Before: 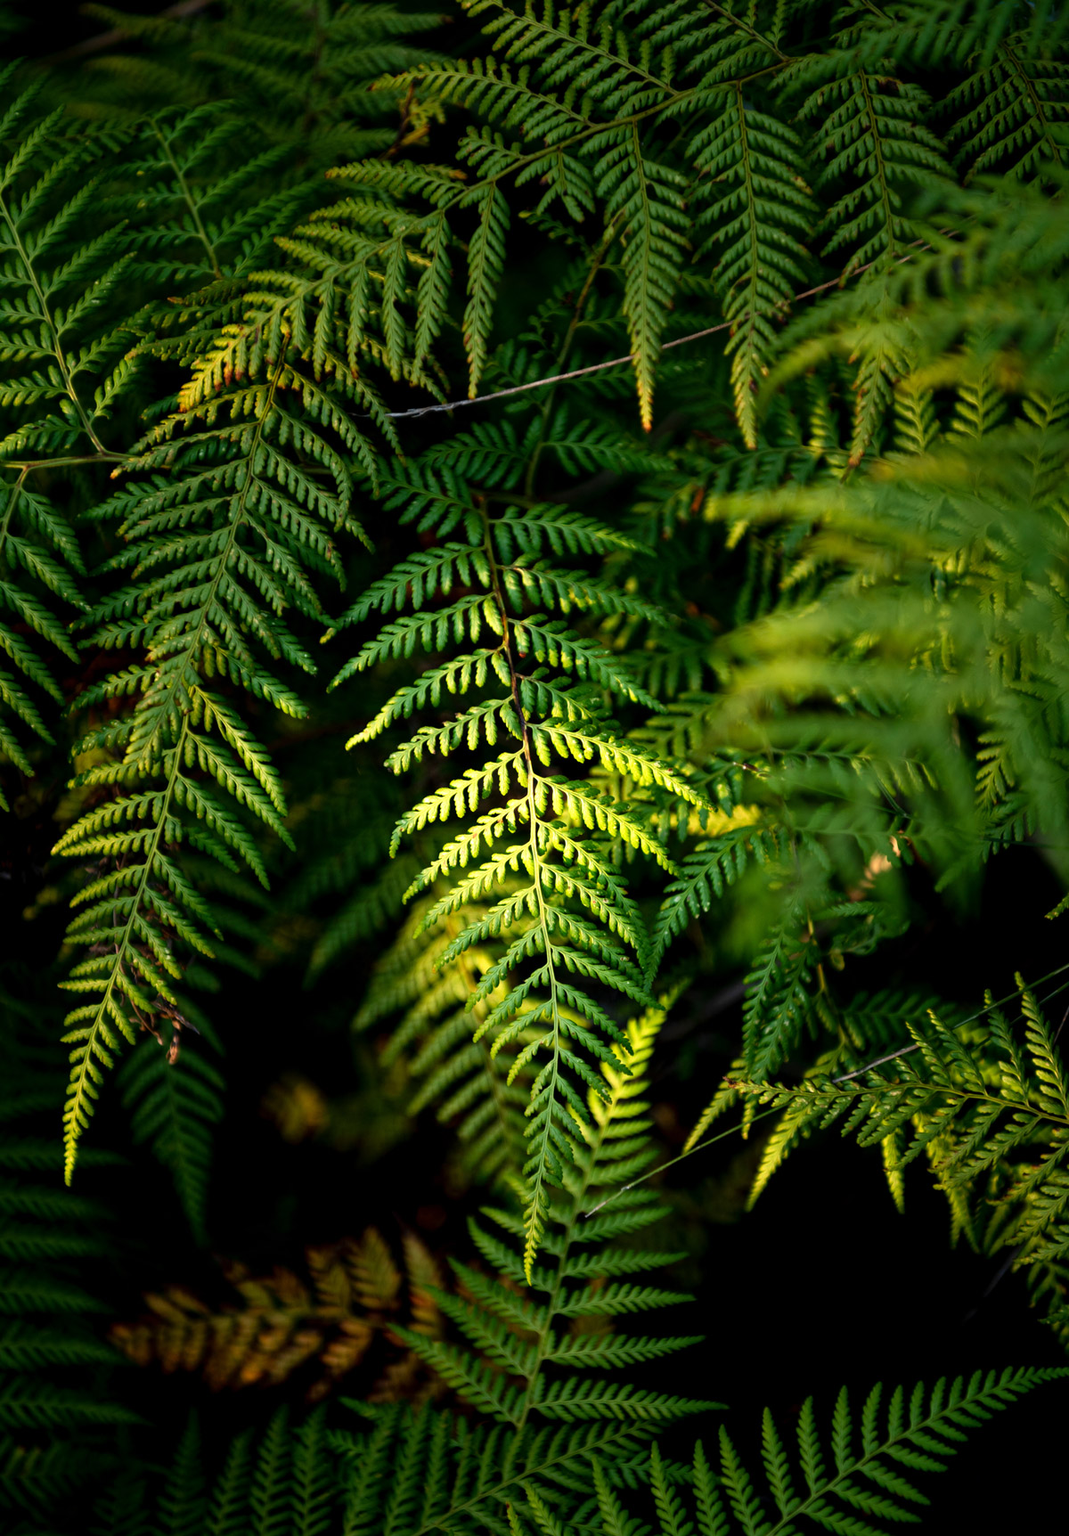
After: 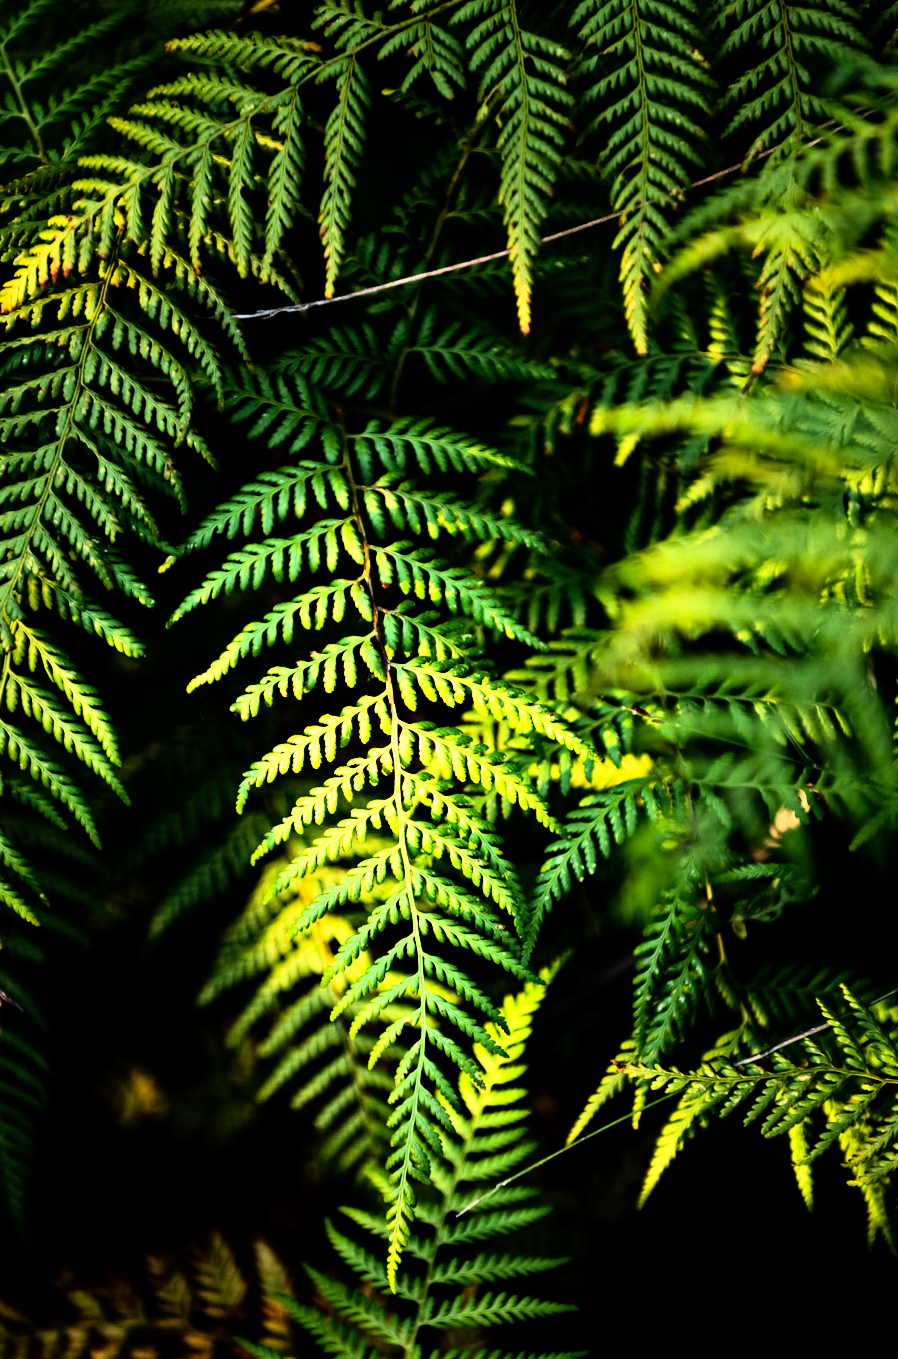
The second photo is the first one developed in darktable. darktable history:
haze removal: compatibility mode true, adaptive false
crop: left 16.768%, top 8.653%, right 8.362%, bottom 12.485%
rgb curve: curves: ch0 [(0, 0) (0.21, 0.15) (0.24, 0.21) (0.5, 0.75) (0.75, 0.96) (0.89, 0.99) (1, 1)]; ch1 [(0, 0.02) (0.21, 0.13) (0.25, 0.2) (0.5, 0.67) (0.75, 0.9) (0.89, 0.97) (1, 1)]; ch2 [(0, 0.02) (0.21, 0.13) (0.25, 0.2) (0.5, 0.67) (0.75, 0.9) (0.89, 0.97) (1, 1)], compensate middle gray true
